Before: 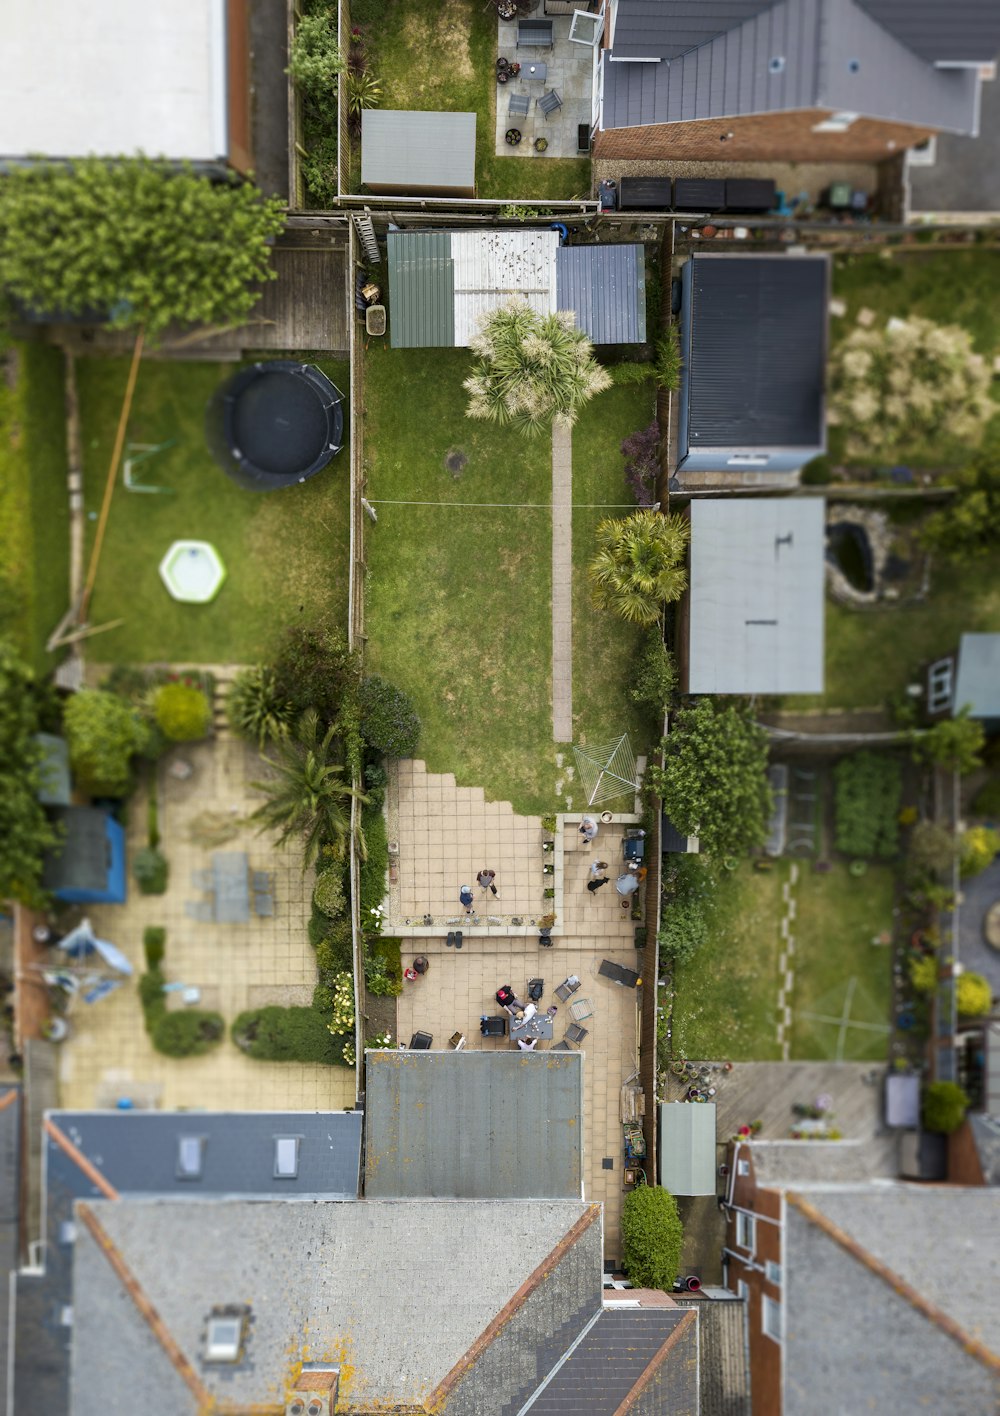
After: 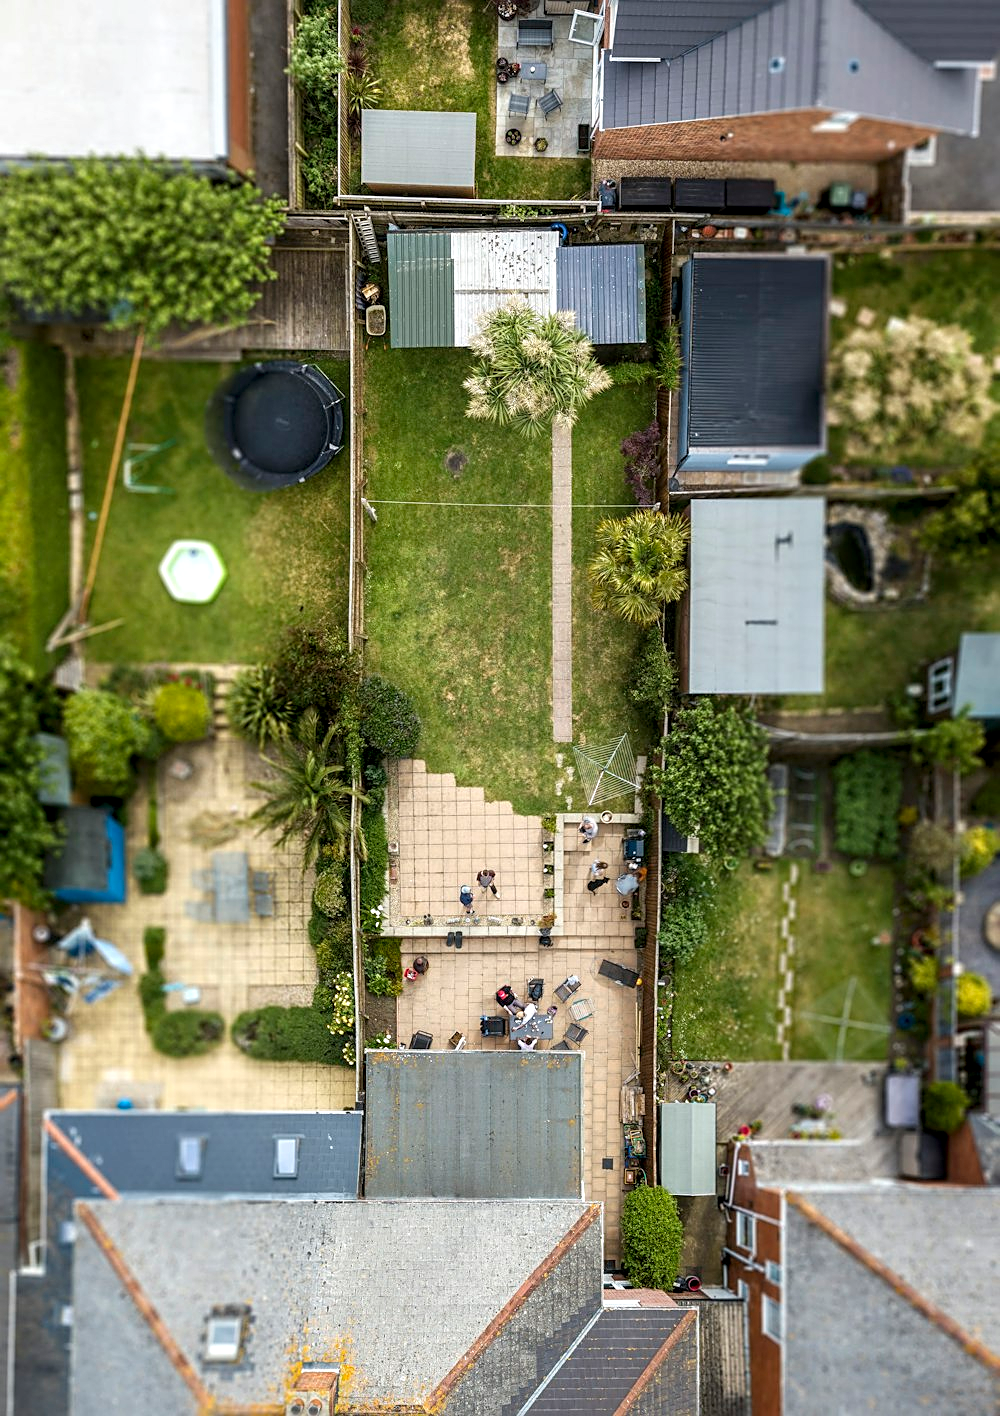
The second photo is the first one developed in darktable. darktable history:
sharpen: on, module defaults
tone equalizer: on, module defaults
local contrast: detail 130%
exposure: exposure 0.2 EV, compensate highlight preservation false
